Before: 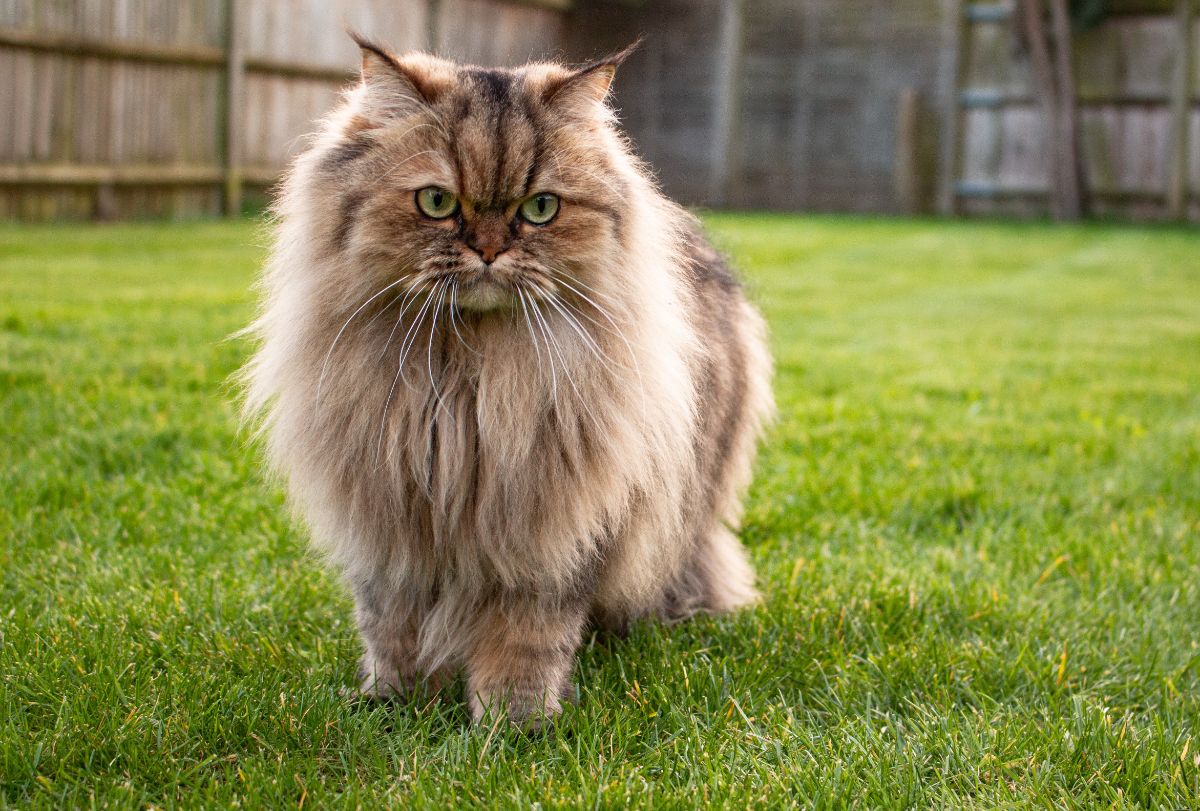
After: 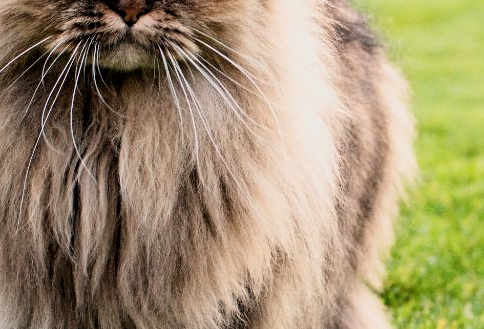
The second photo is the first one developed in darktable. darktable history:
filmic rgb: black relative exposure -5.11 EV, white relative exposure 3.98 EV, hardness 2.88, contrast 1.502, color science v6 (2022)
crop: left 29.863%, top 29.506%, right 29.761%, bottom 29.89%
